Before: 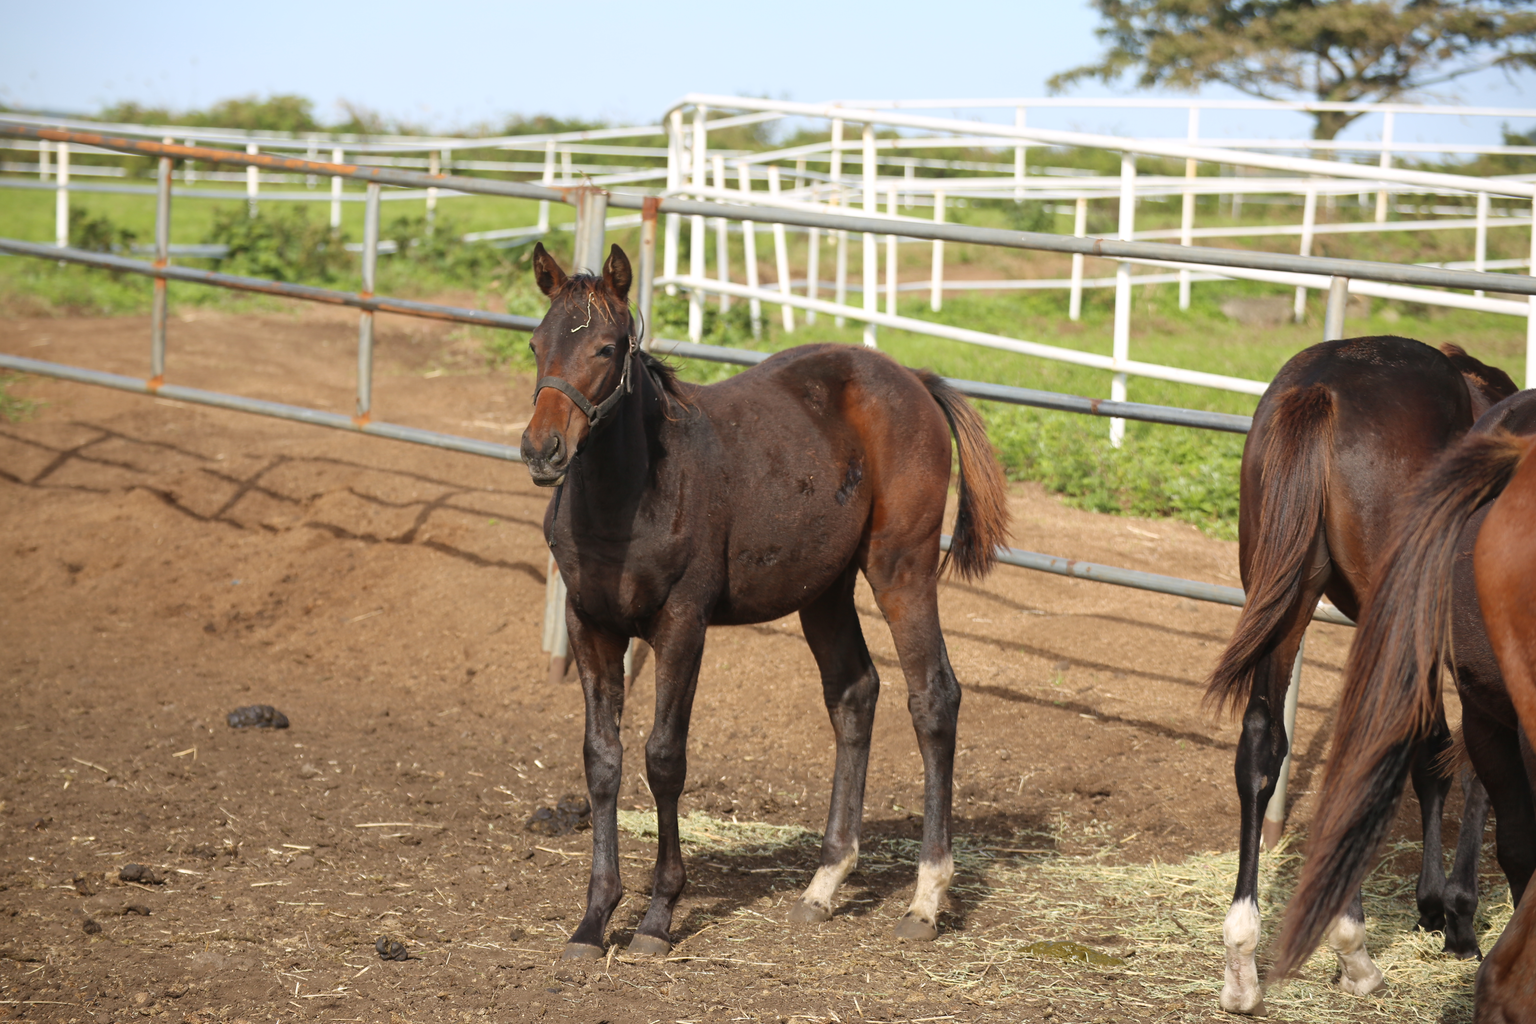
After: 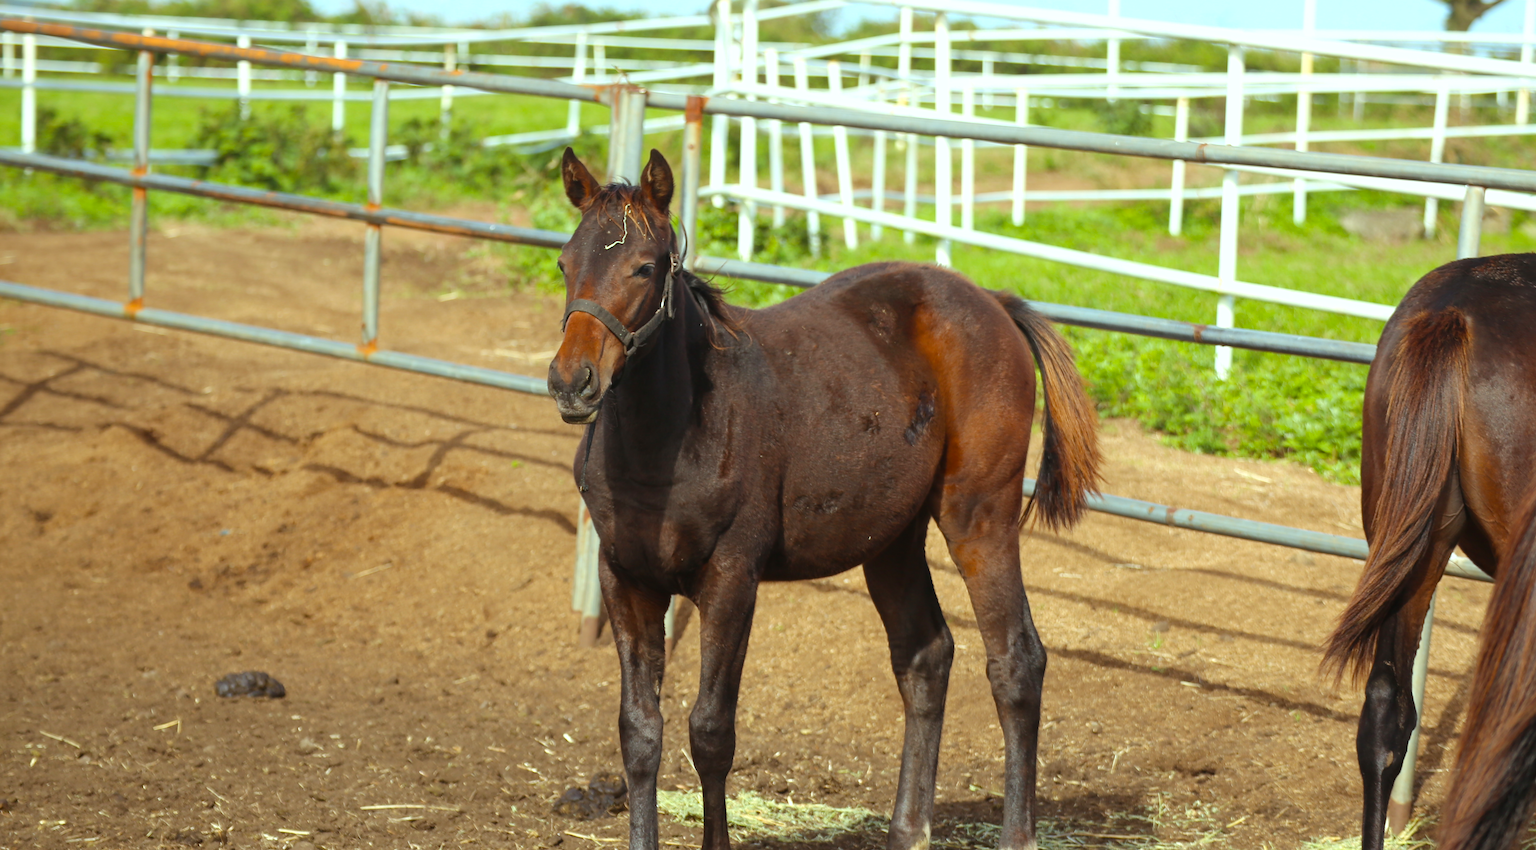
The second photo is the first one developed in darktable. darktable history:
color balance rgb: highlights gain › luminance 19.777%, highlights gain › chroma 2.679%, highlights gain › hue 174.89°, perceptual saturation grading › global saturation 30.018%
crop and rotate: left 2.438%, top 11.006%, right 9.259%, bottom 15.629%
